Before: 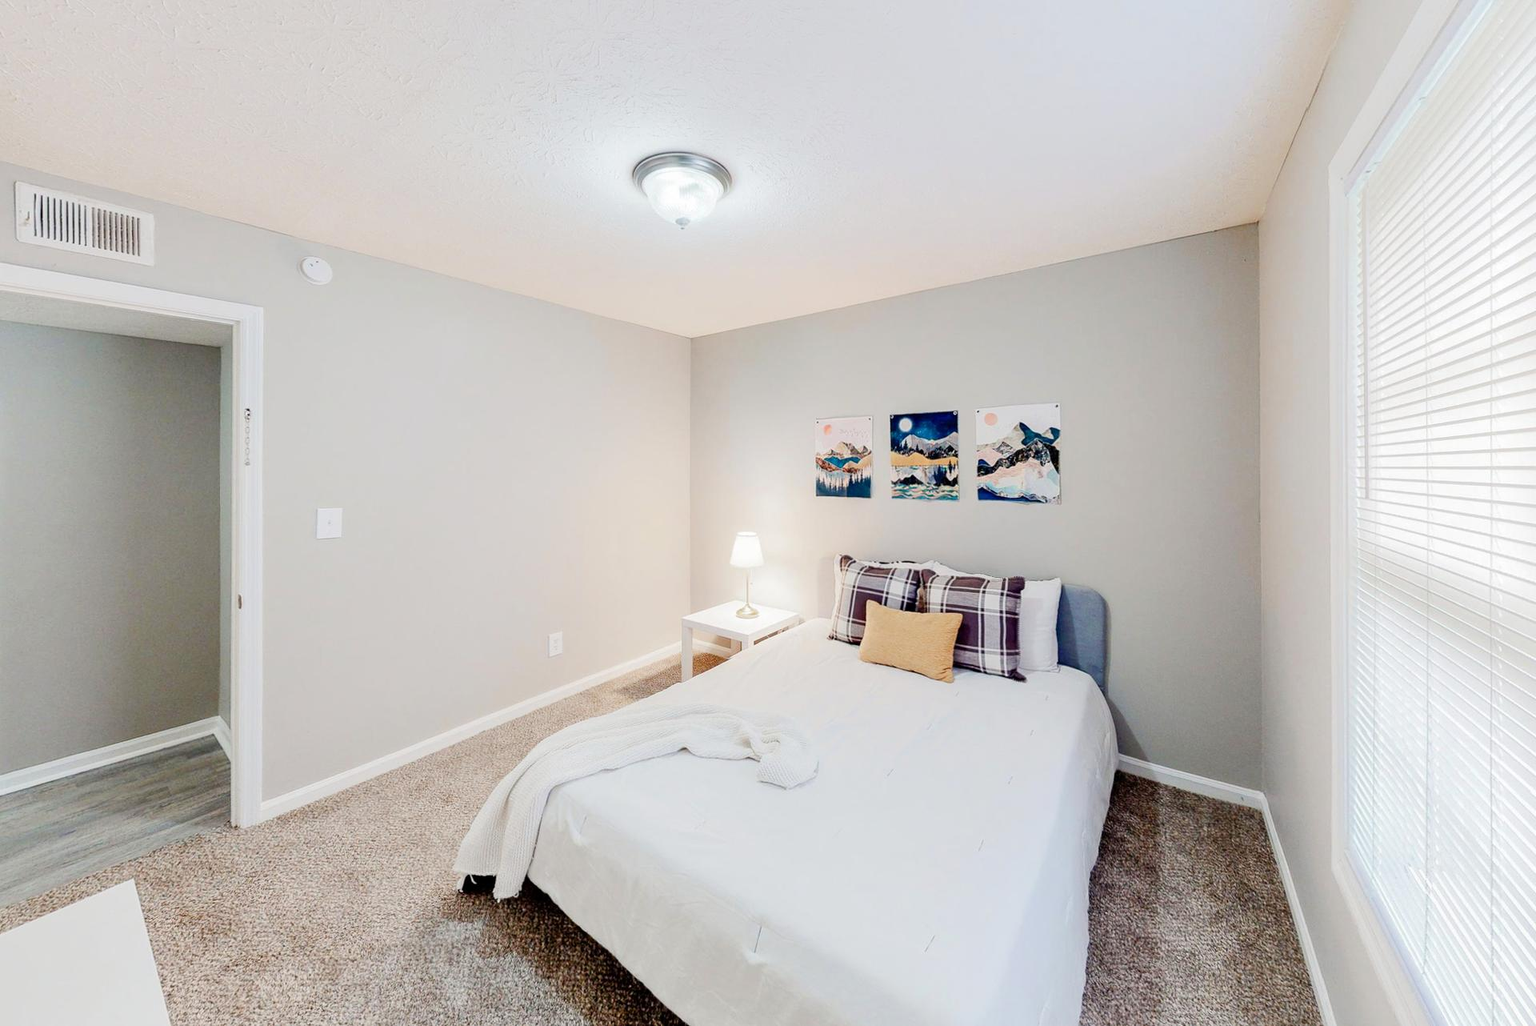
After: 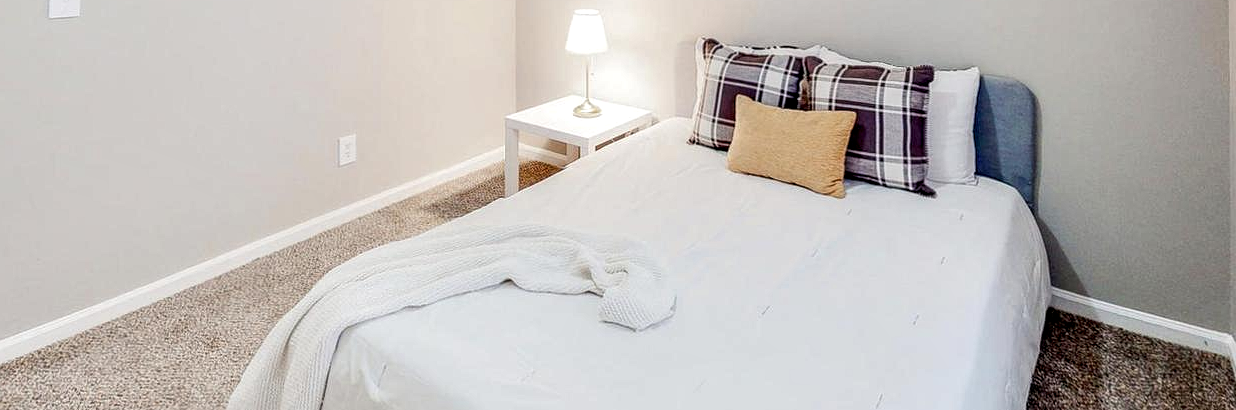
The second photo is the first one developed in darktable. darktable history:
crop: left 18.091%, top 51.13%, right 17.525%, bottom 16.85%
sharpen: radius 1.272, amount 0.305, threshold 0
local contrast: detail 150%
